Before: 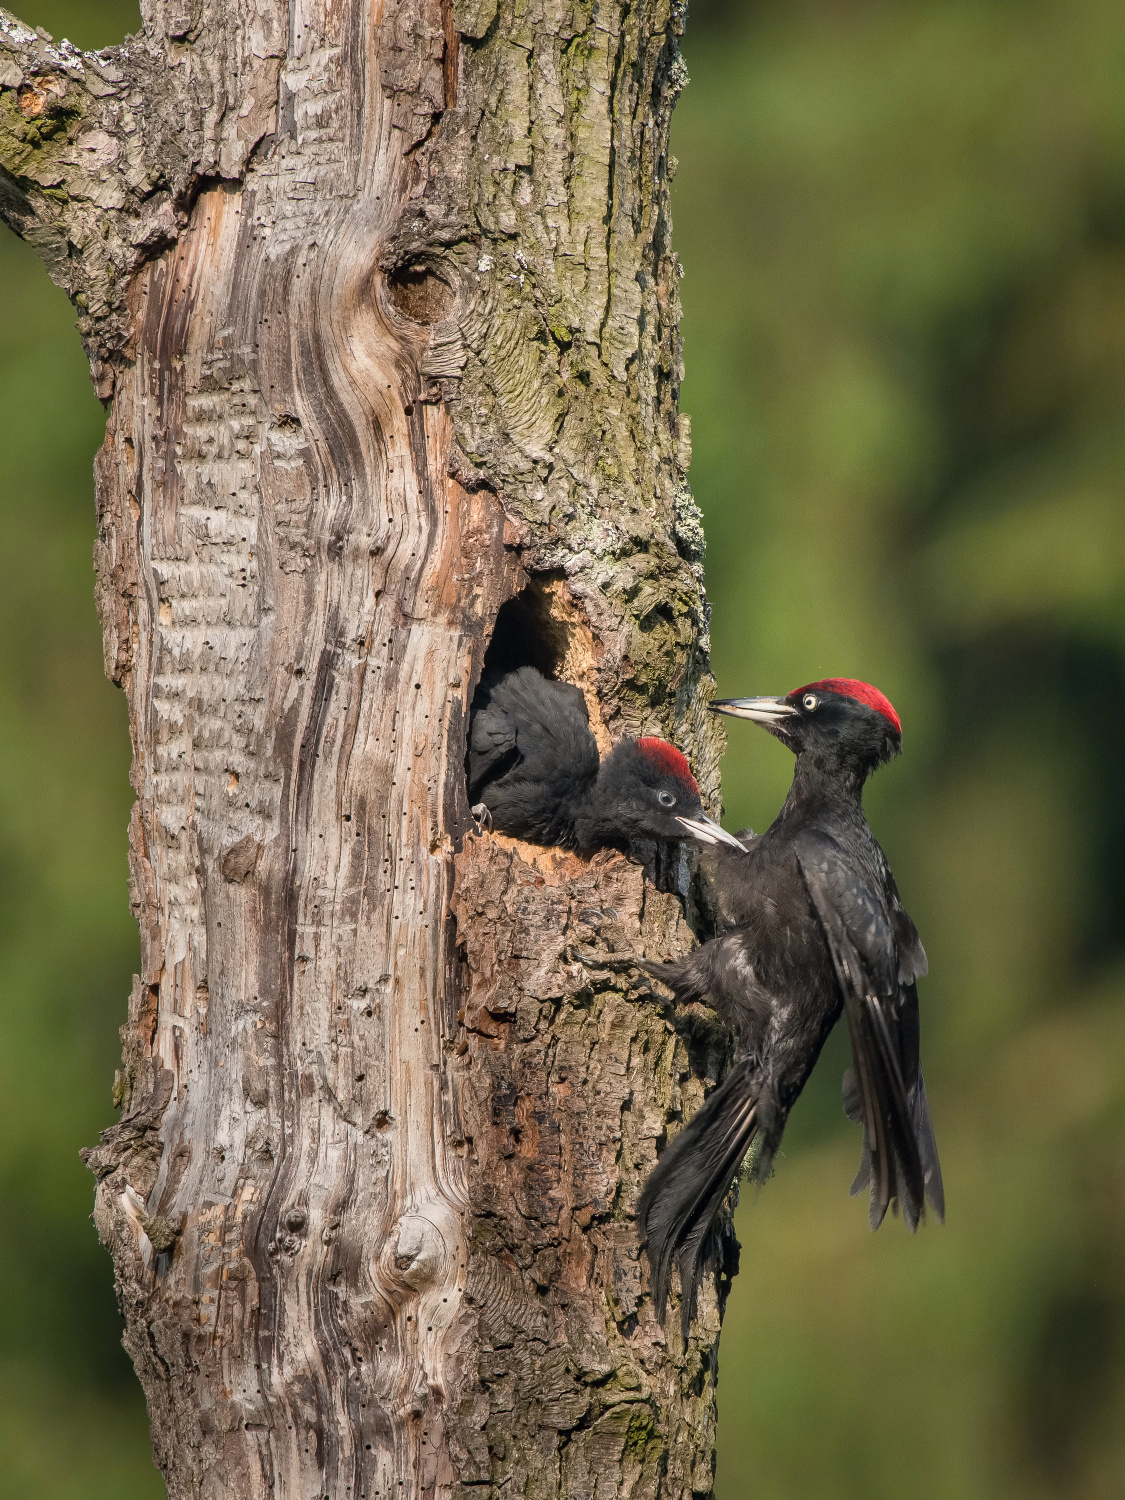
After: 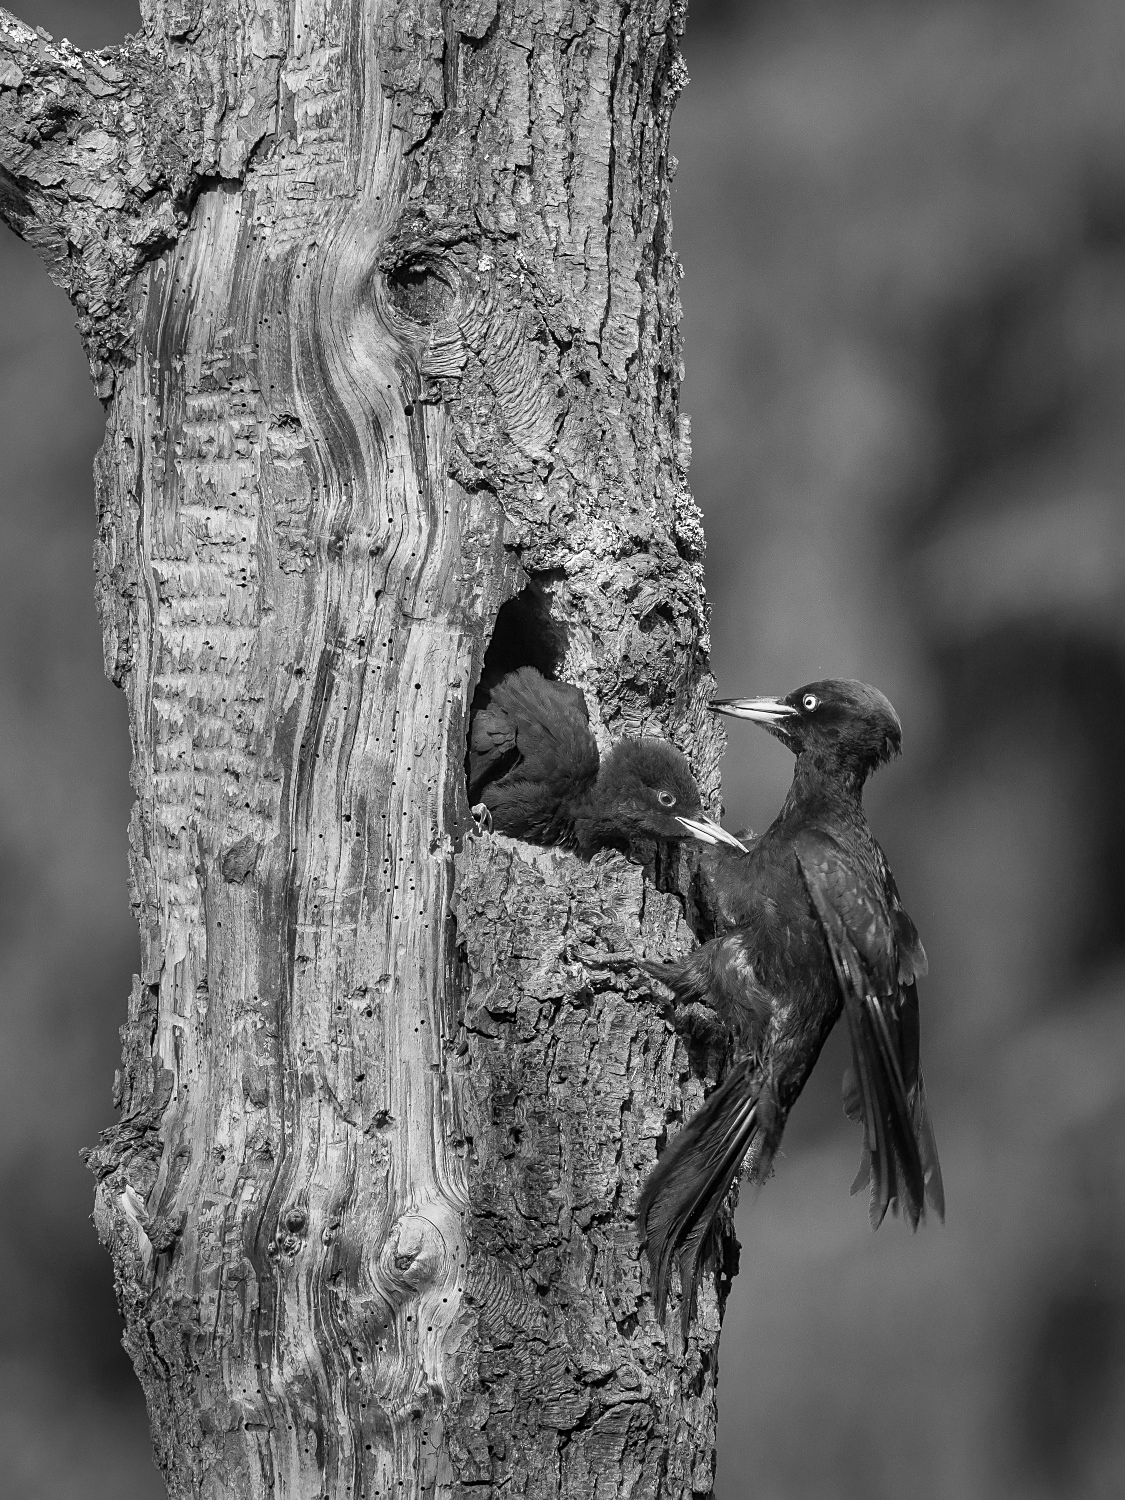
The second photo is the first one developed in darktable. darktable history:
monochrome: a 2.21, b -1.33, size 2.2
sharpen: radius 1.864, amount 0.398, threshold 1.271
color balance rgb: perceptual saturation grading › global saturation 20%, global vibrance 20%
